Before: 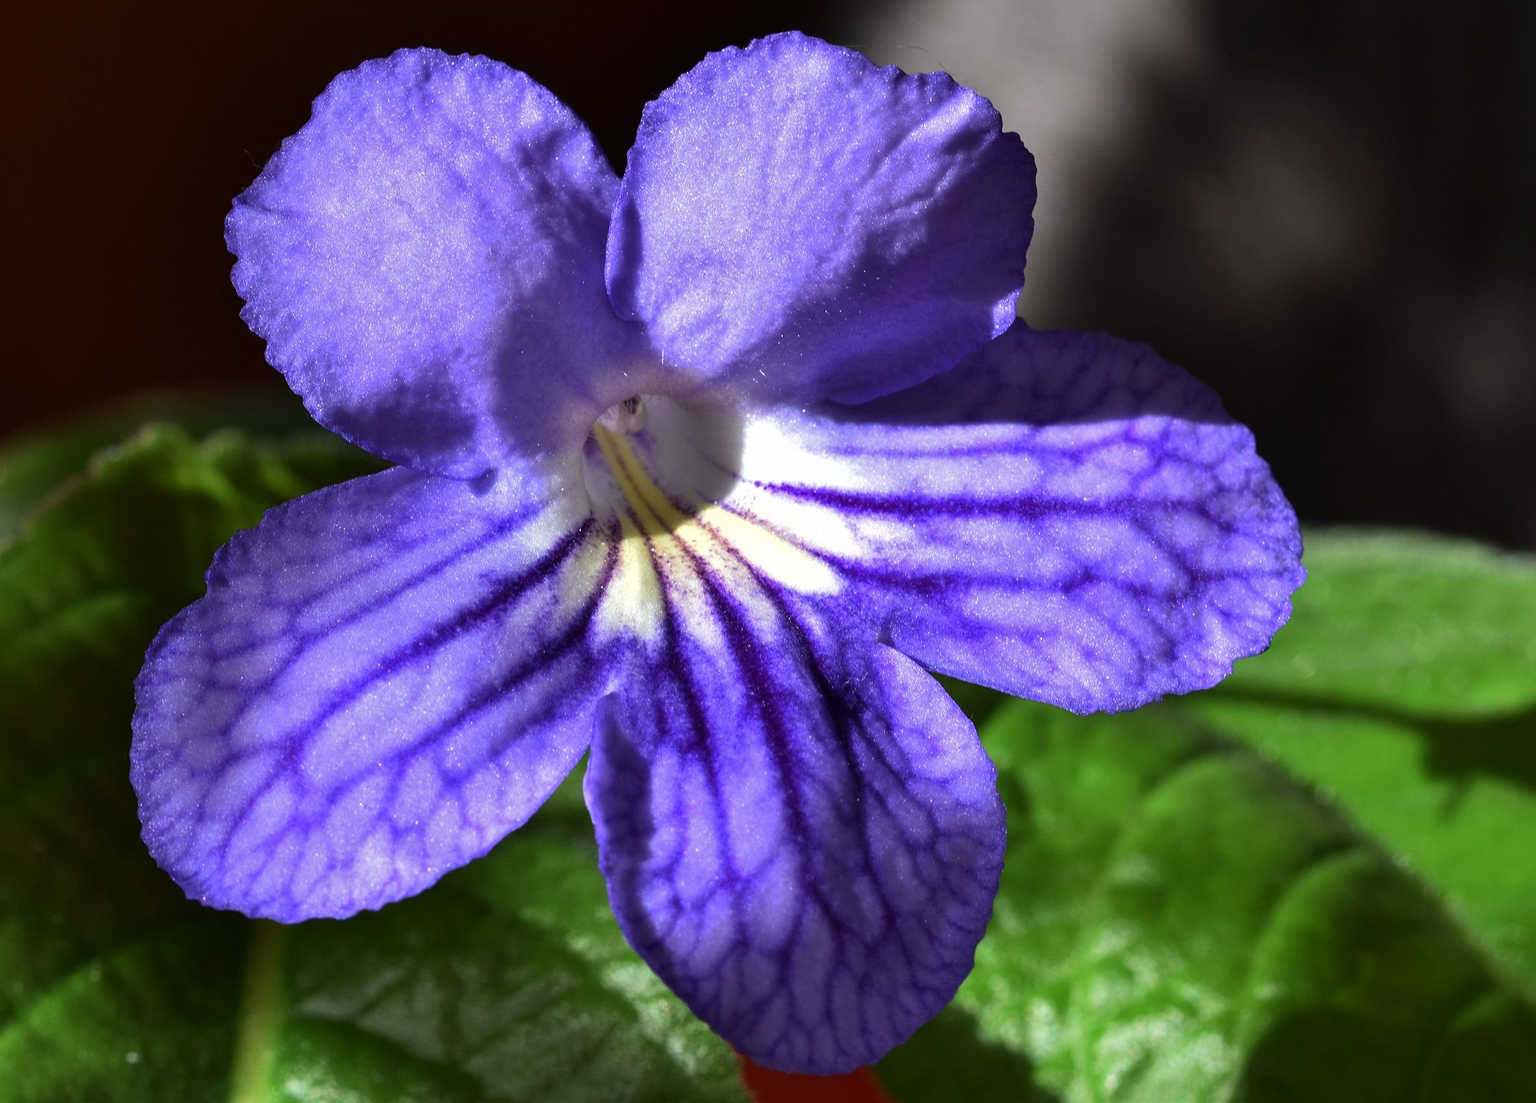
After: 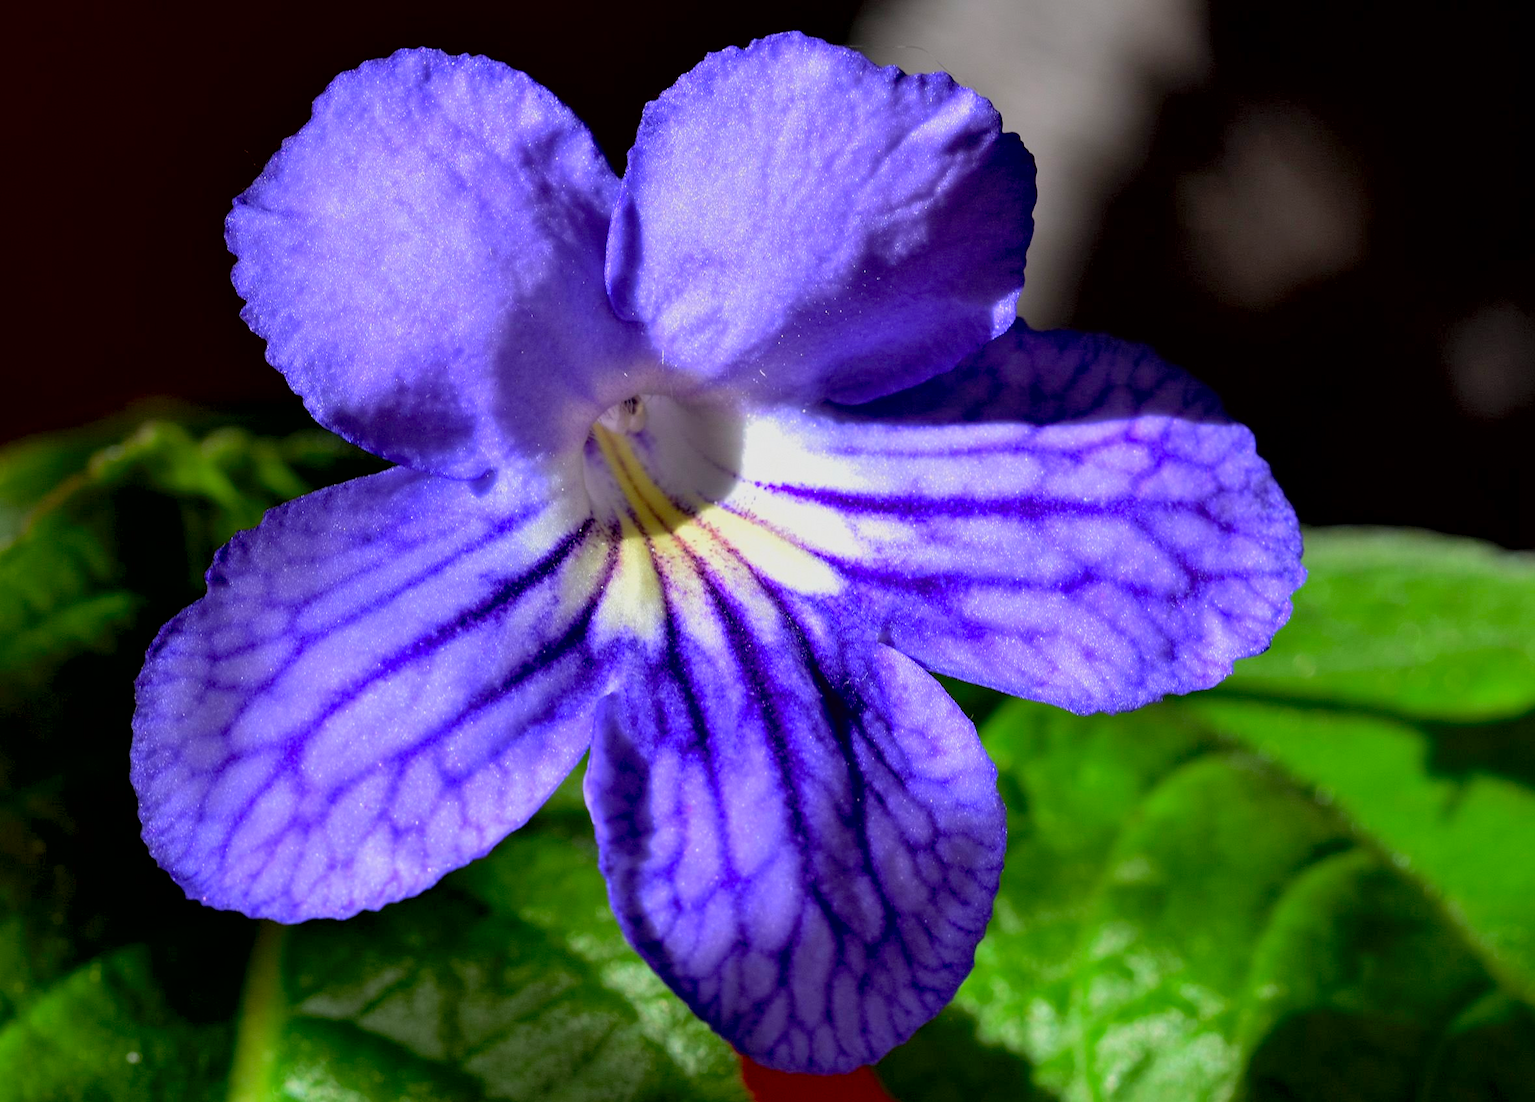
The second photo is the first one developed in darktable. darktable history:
exposure: black level correction 0.011, exposure -0.479 EV, compensate exposure bias true, compensate highlight preservation false
contrast brightness saturation: contrast 0.067, brightness 0.179, saturation 0.409
